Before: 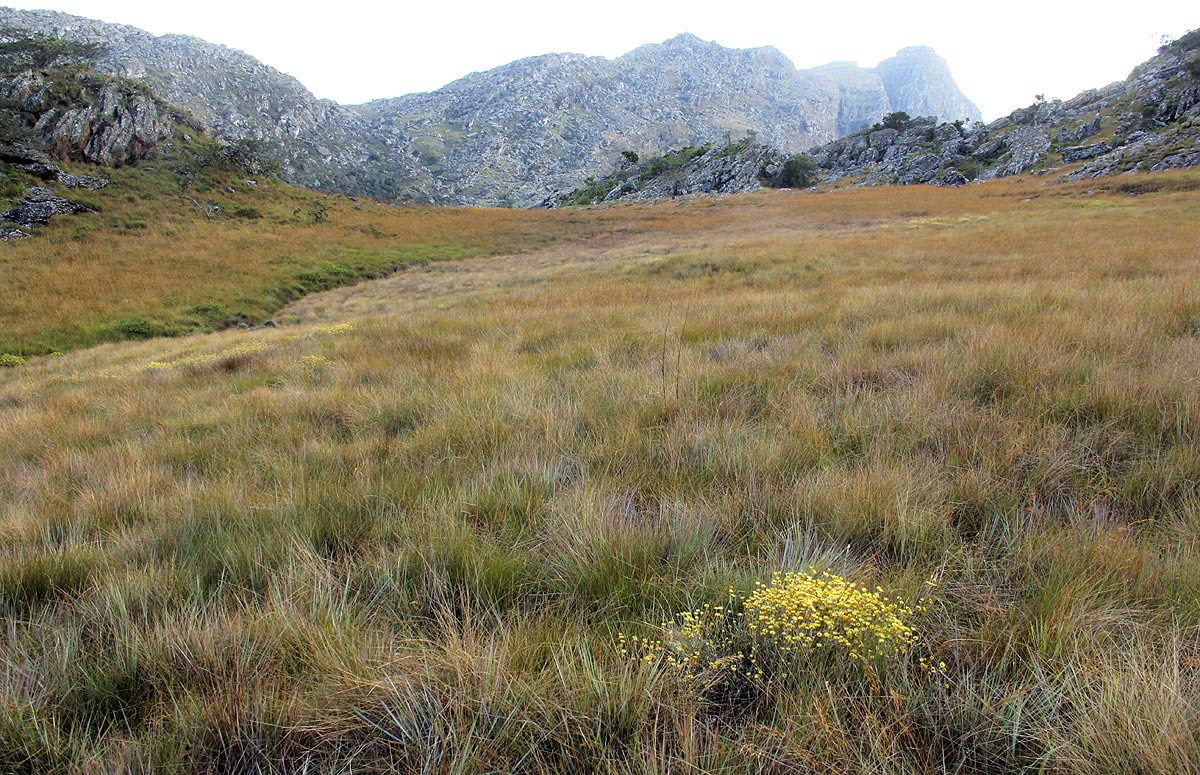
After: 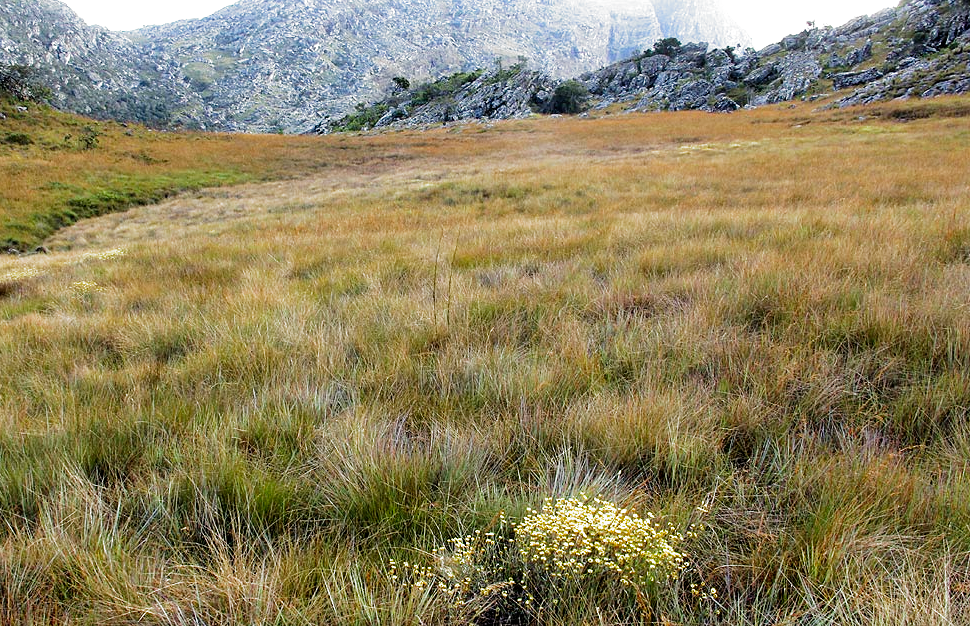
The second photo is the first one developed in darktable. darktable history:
crop: left 19.159%, top 9.58%, bottom 9.58%
exposure: exposure 0.2 EV, compensate highlight preservation false
filmic rgb: black relative exposure -8.2 EV, white relative exposure 2.2 EV, threshold 3 EV, hardness 7.11, latitude 75%, contrast 1.325, highlights saturation mix -2%, shadows ↔ highlights balance 30%, preserve chrominance no, color science v5 (2021), contrast in shadows safe, contrast in highlights safe, enable highlight reconstruction true
